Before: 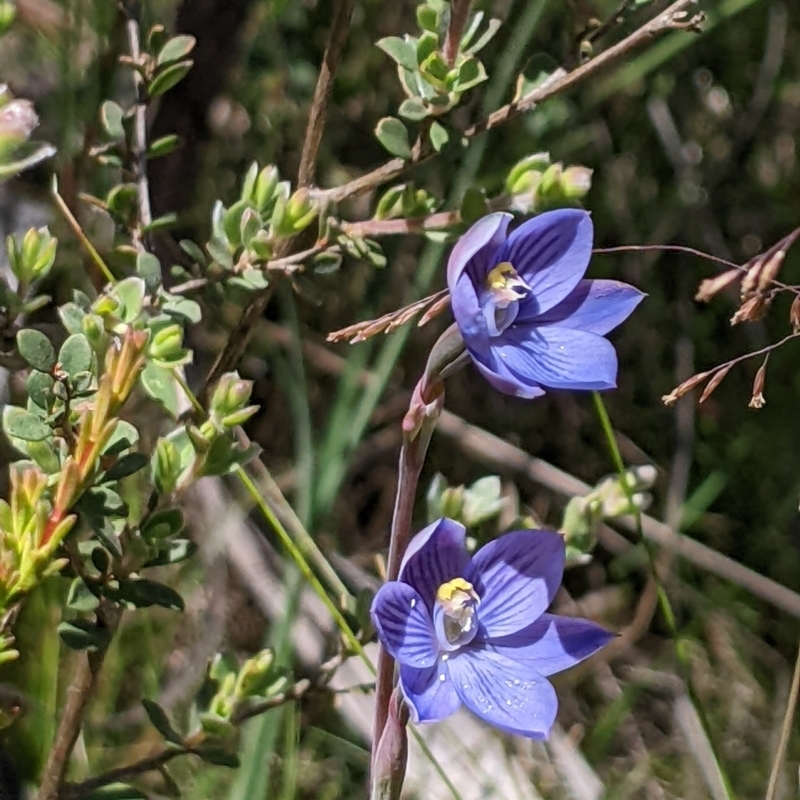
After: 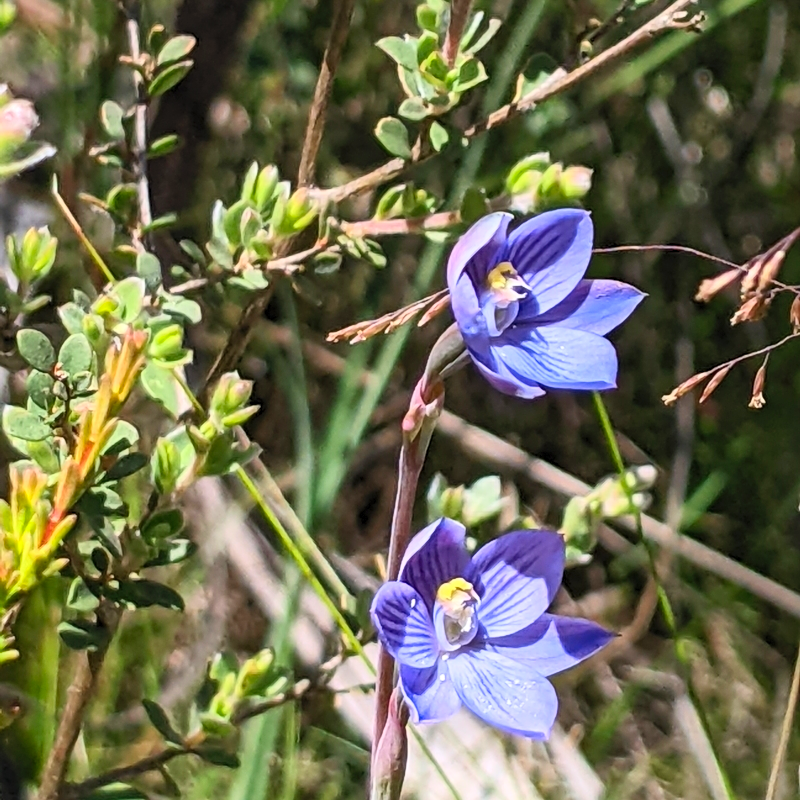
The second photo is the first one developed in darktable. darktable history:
sharpen: amount 0.203
contrast brightness saturation: contrast 0.24, brightness 0.255, saturation 0.378
